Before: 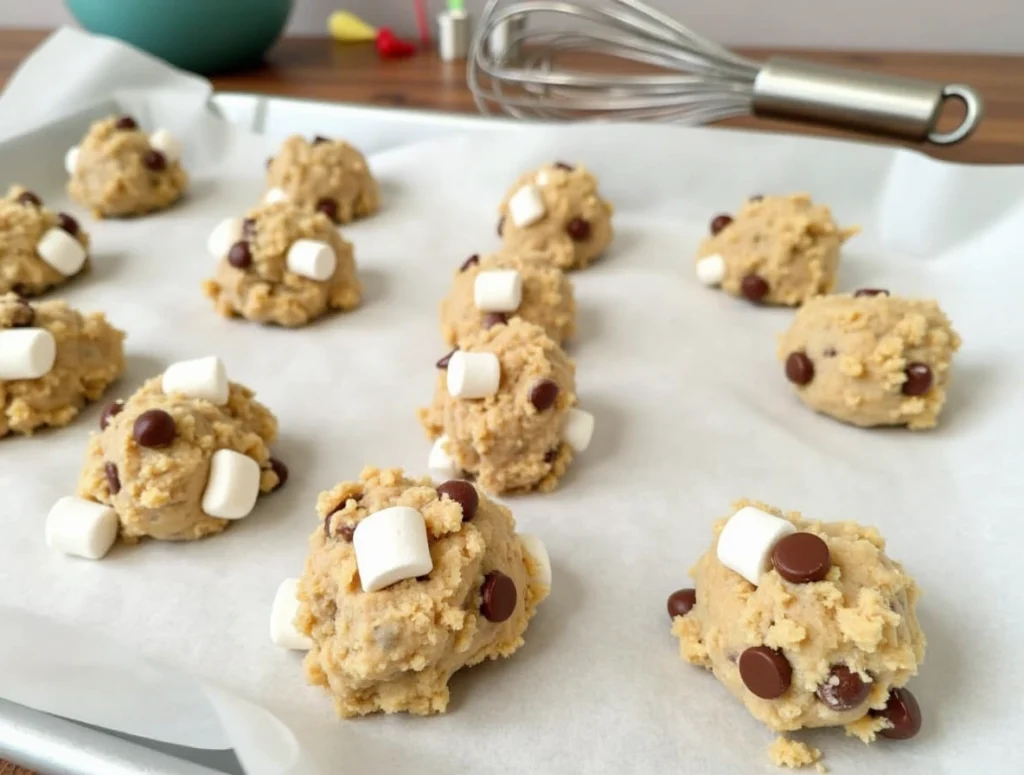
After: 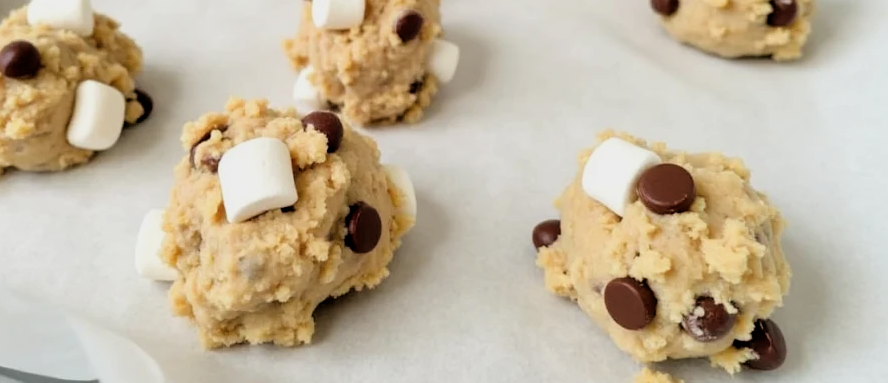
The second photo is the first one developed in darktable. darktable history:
filmic rgb: black relative exposure -3.95 EV, white relative exposure 3.15 EV, hardness 2.87
crop and rotate: left 13.266%, top 47.658%, bottom 2.794%
